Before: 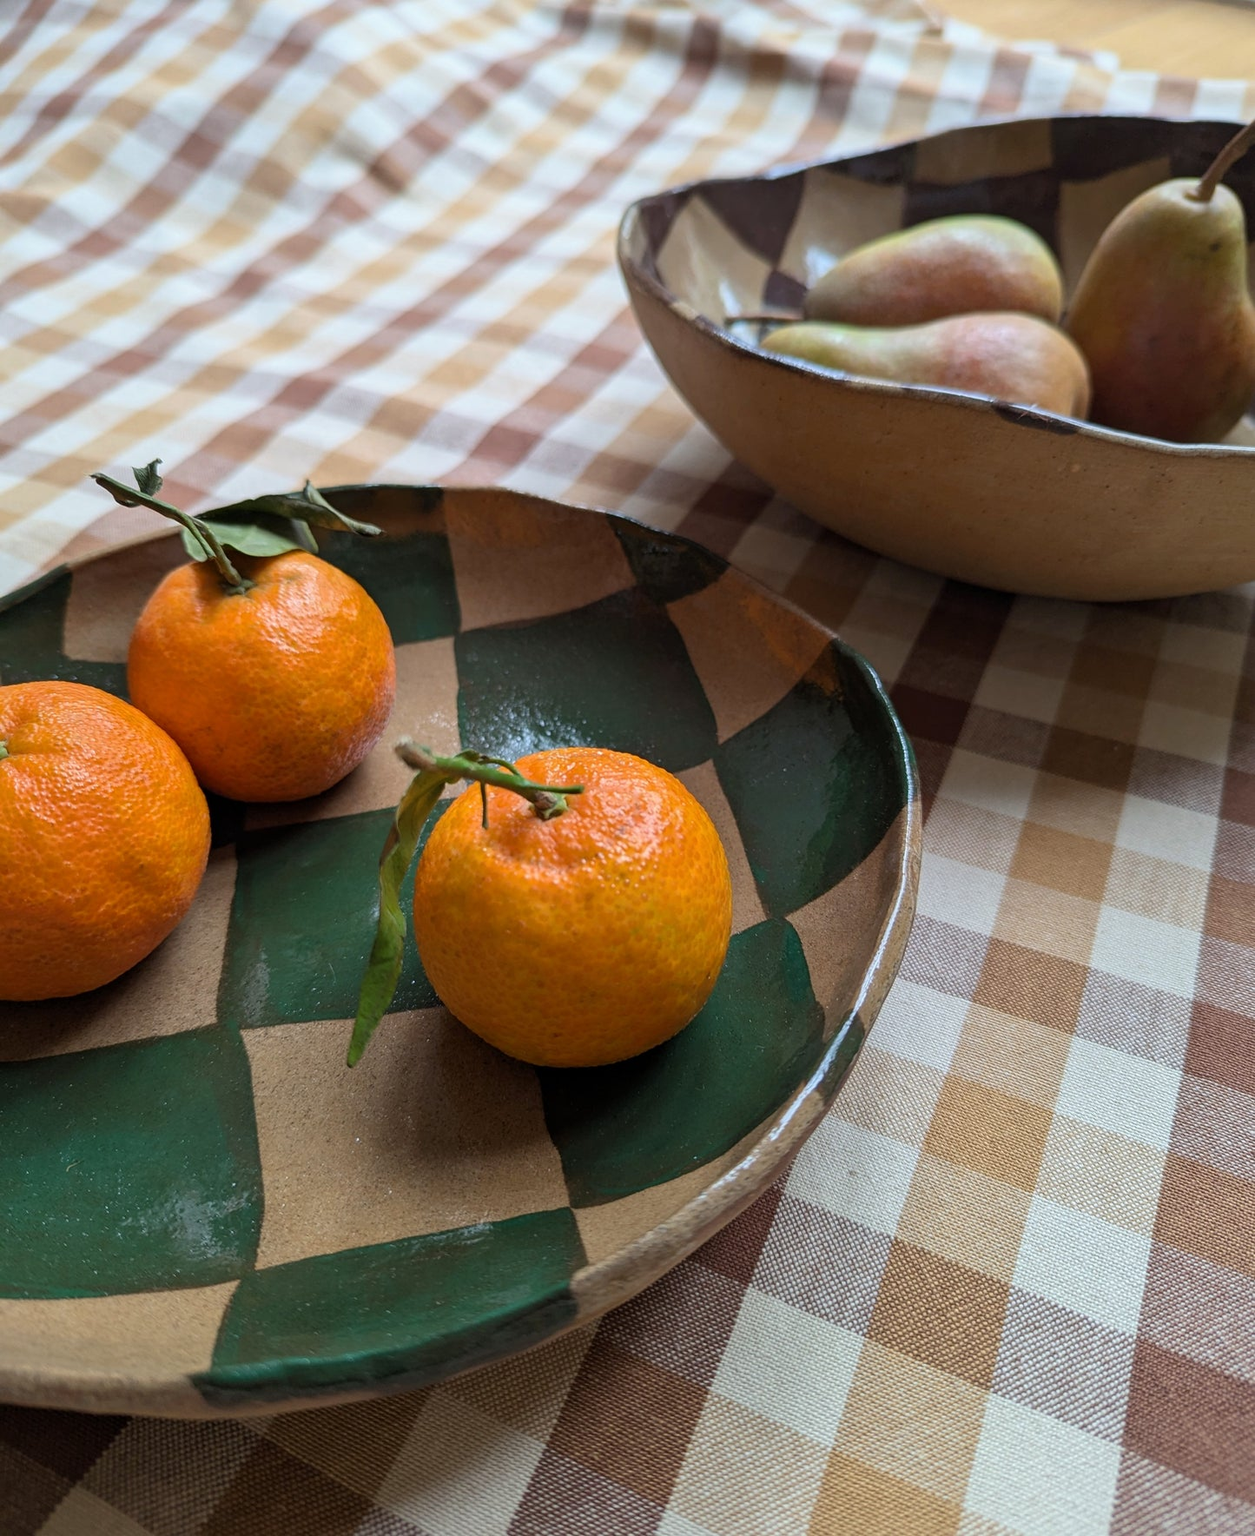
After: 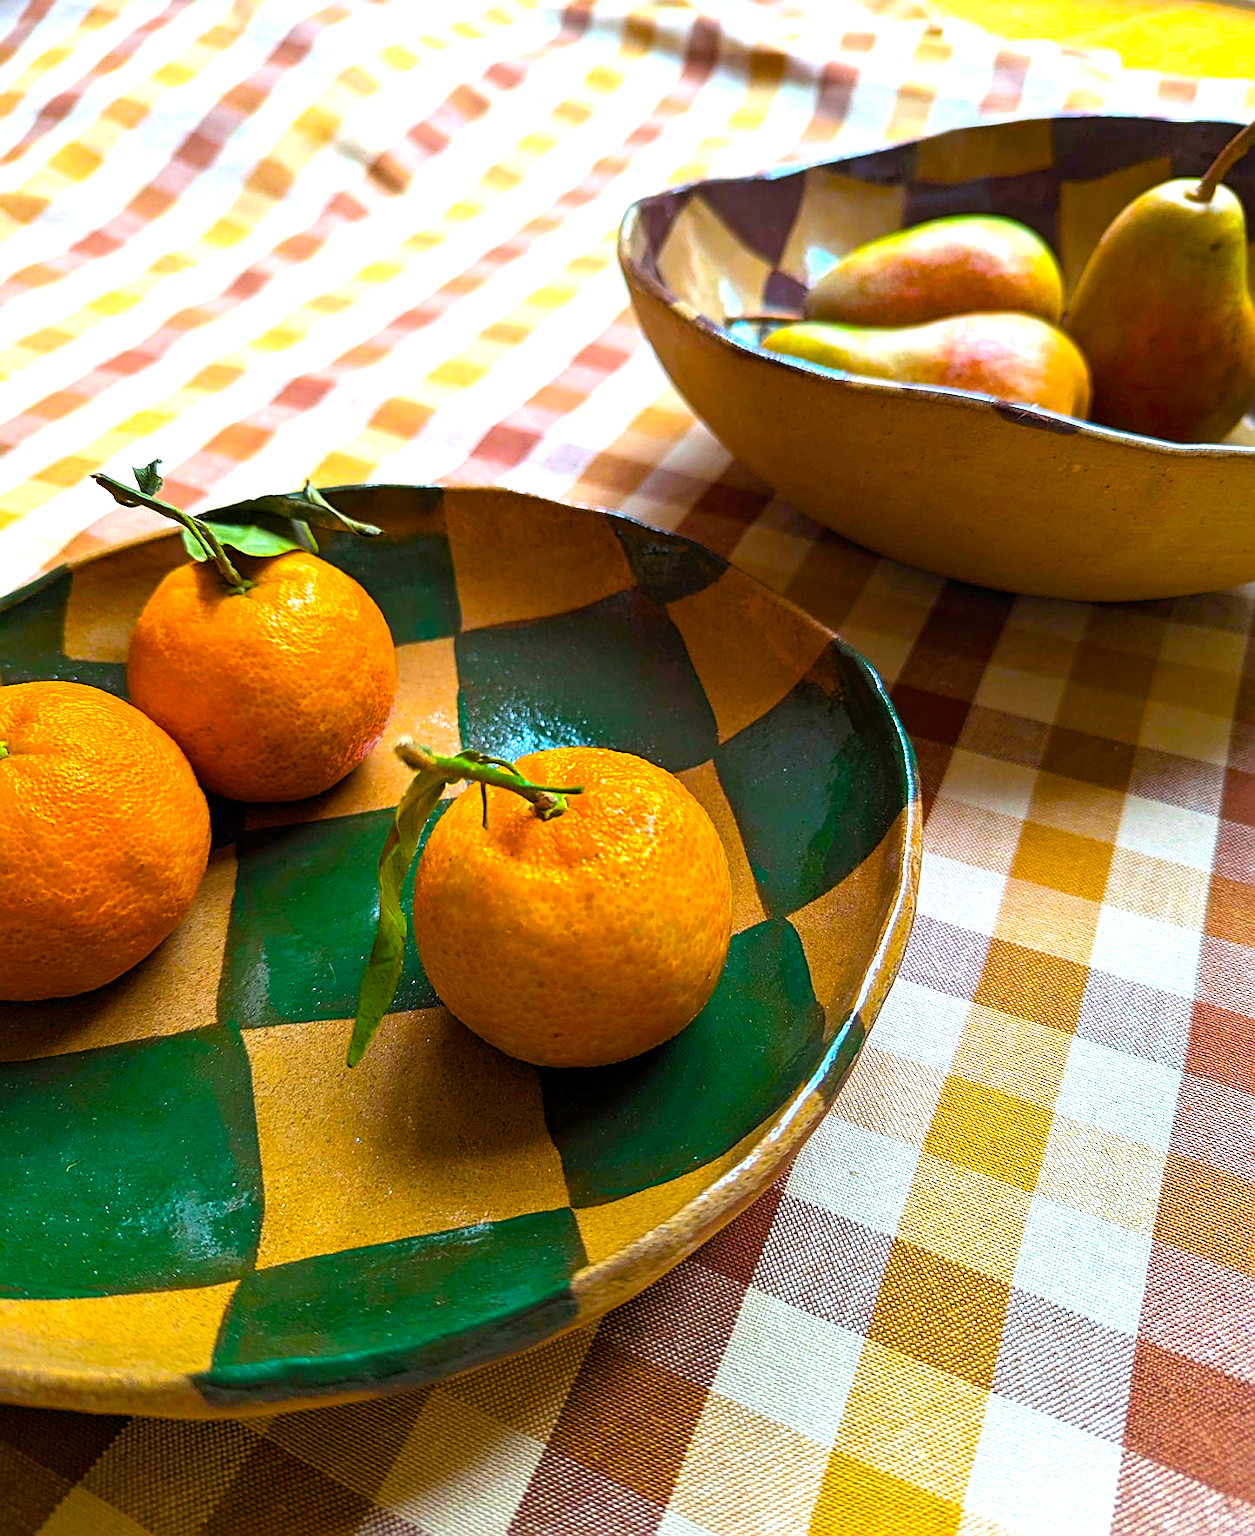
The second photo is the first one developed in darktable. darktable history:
exposure: exposure 0.207 EV, compensate highlight preservation false
color balance rgb: linear chroma grading › global chroma 20%, perceptual saturation grading › global saturation 65%, perceptual saturation grading › highlights 50%, perceptual saturation grading › shadows 30%, perceptual brilliance grading › global brilliance 12%, perceptual brilliance grading › highlights 15%, global vibrance 20%
sharpen: on, module defaults
